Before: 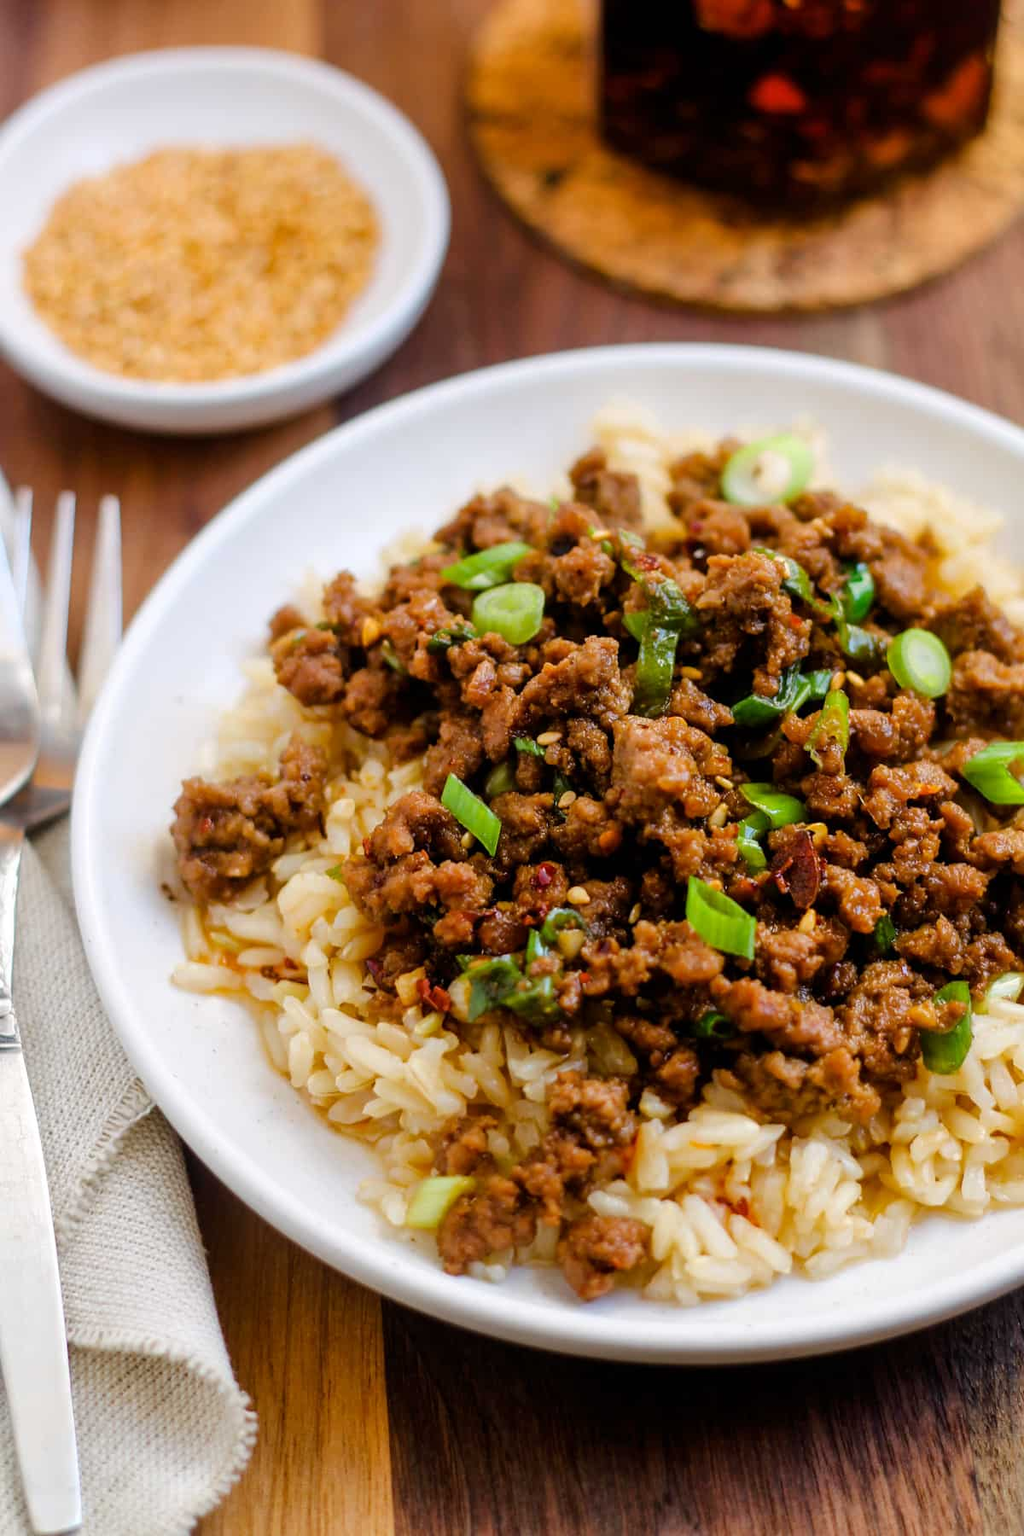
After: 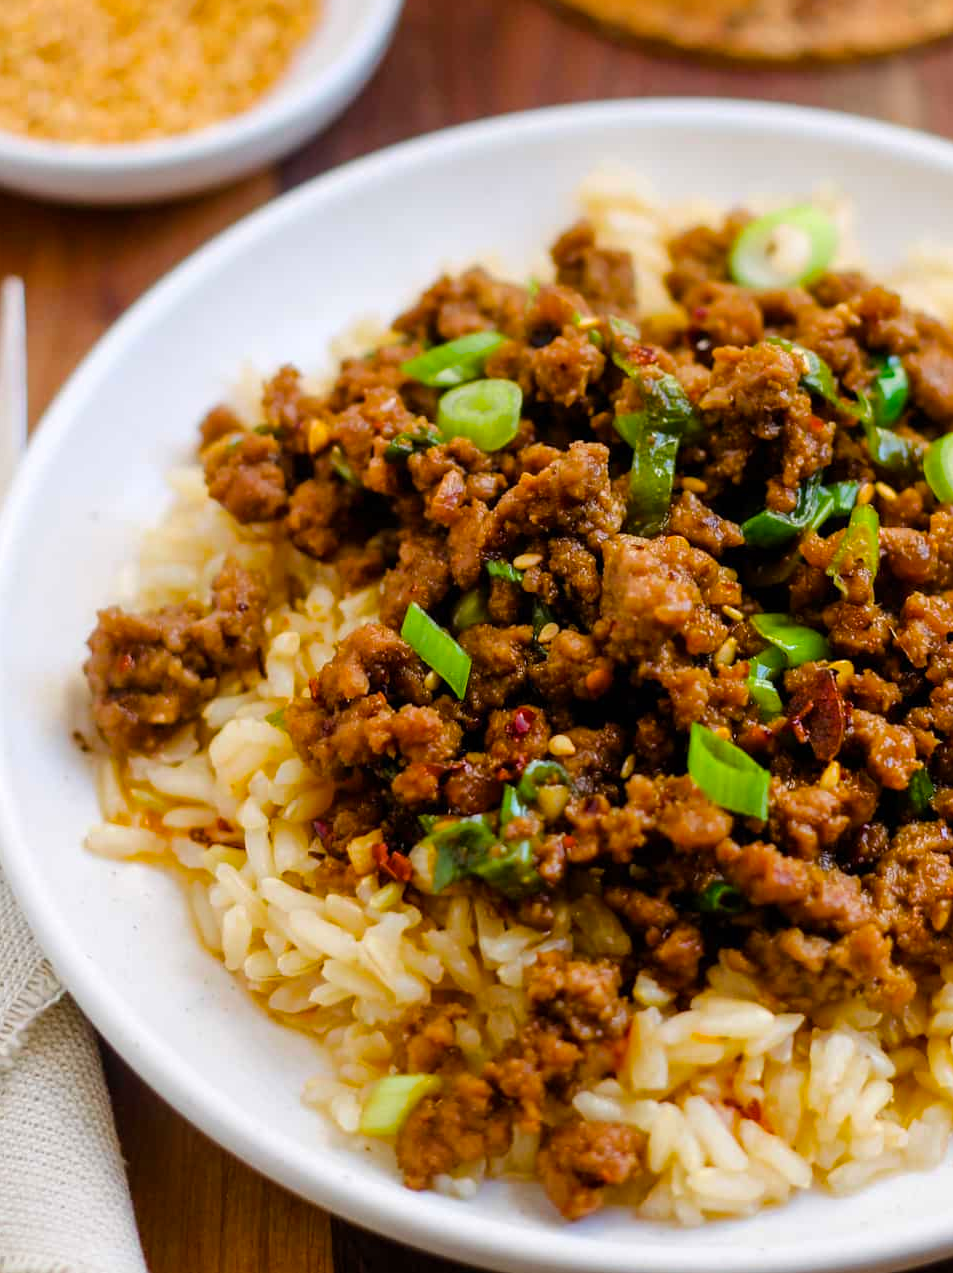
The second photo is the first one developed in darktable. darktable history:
color balance rgb: linear chroma grading › global chroma 6.48%, perceptual saturation grading › global saturation 12.96%, global vibrance 6.02%
crop: left 9.712%, top 16.928%, right 10.845%, bottom 12.332%
